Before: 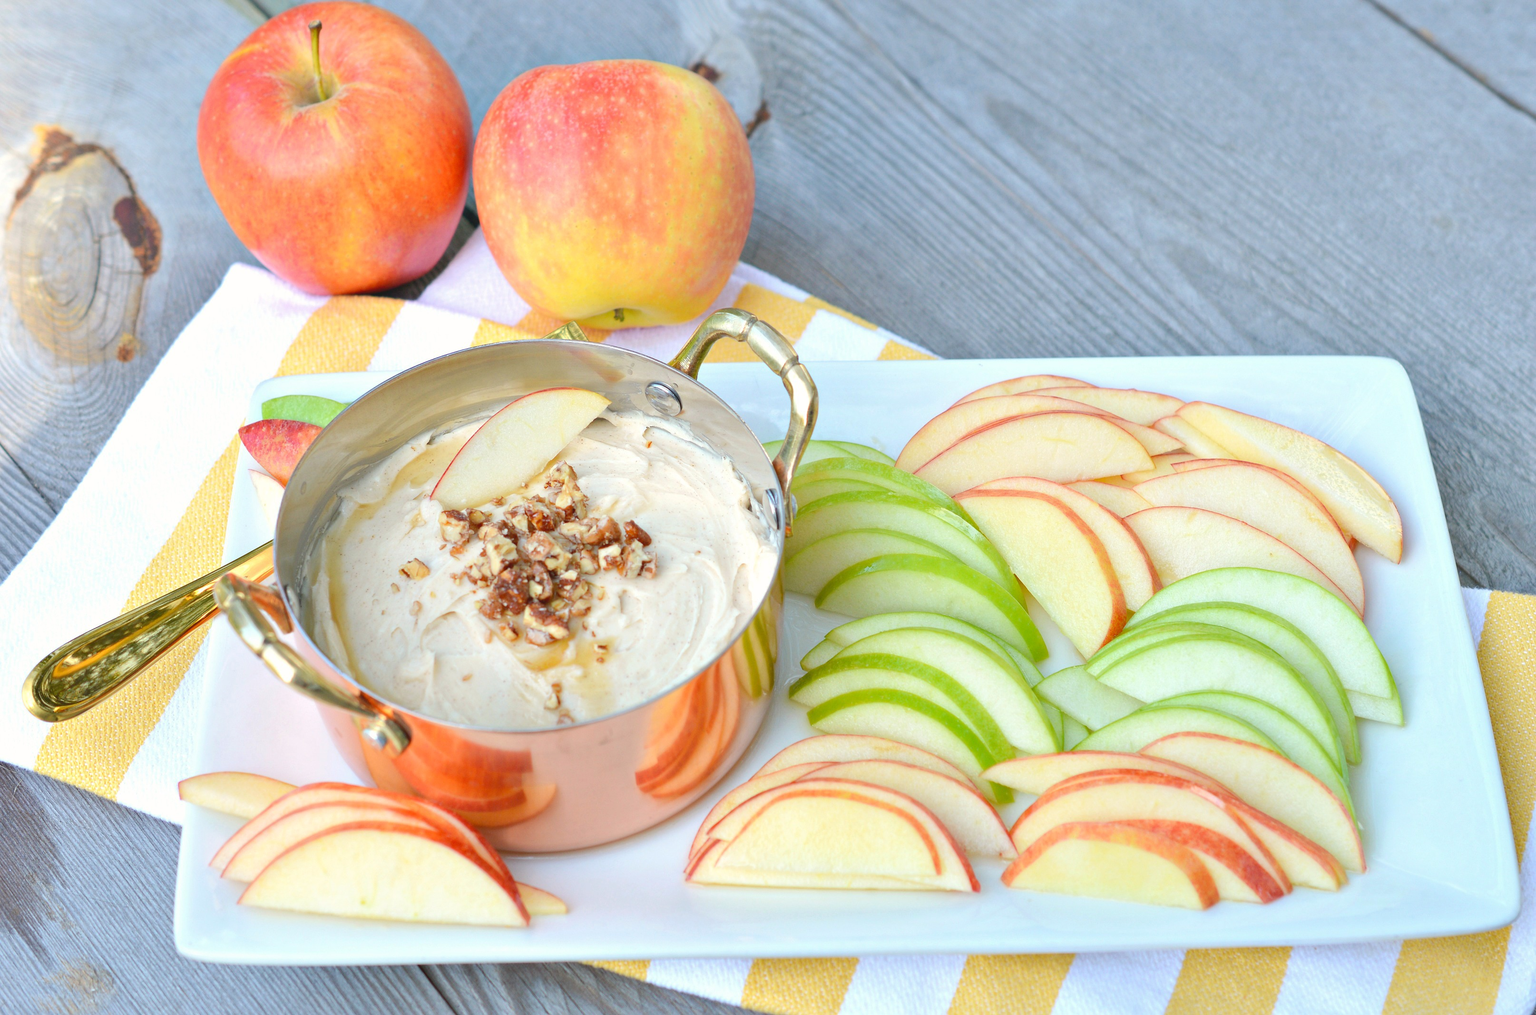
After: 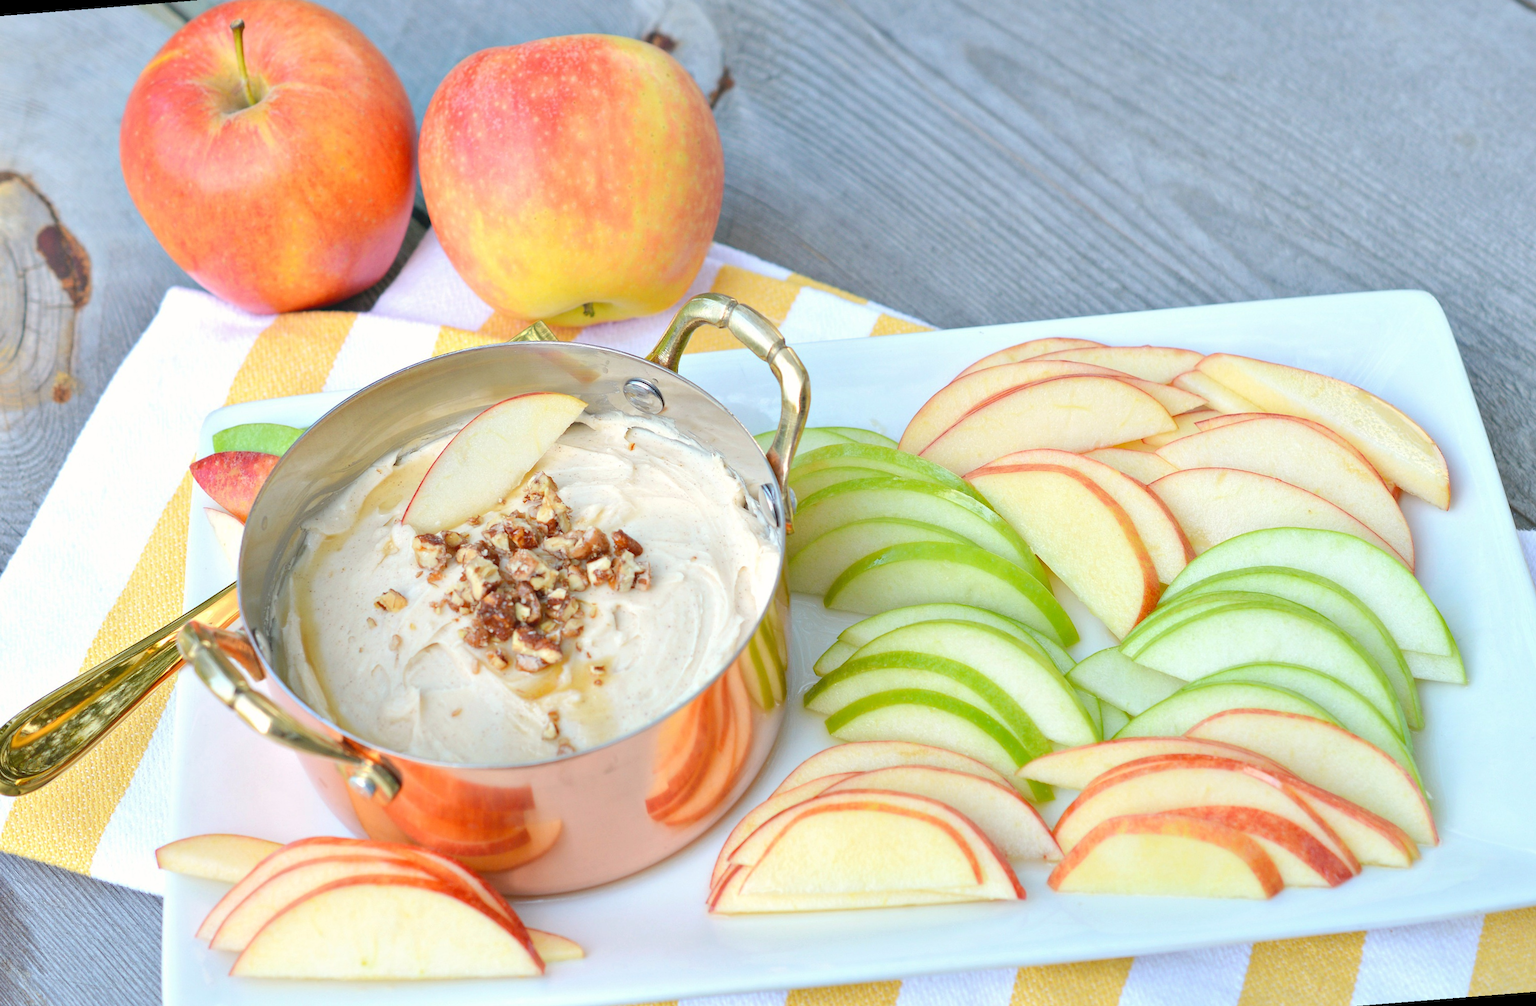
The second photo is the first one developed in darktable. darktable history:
crop and rotate: left 0.614%, top 0.179%, bottom 0.309%
rotate and perspective: rotation -4.57°, crop left 0.054, crop right 0.944, crop top 0.087, crop bottom 0.914
